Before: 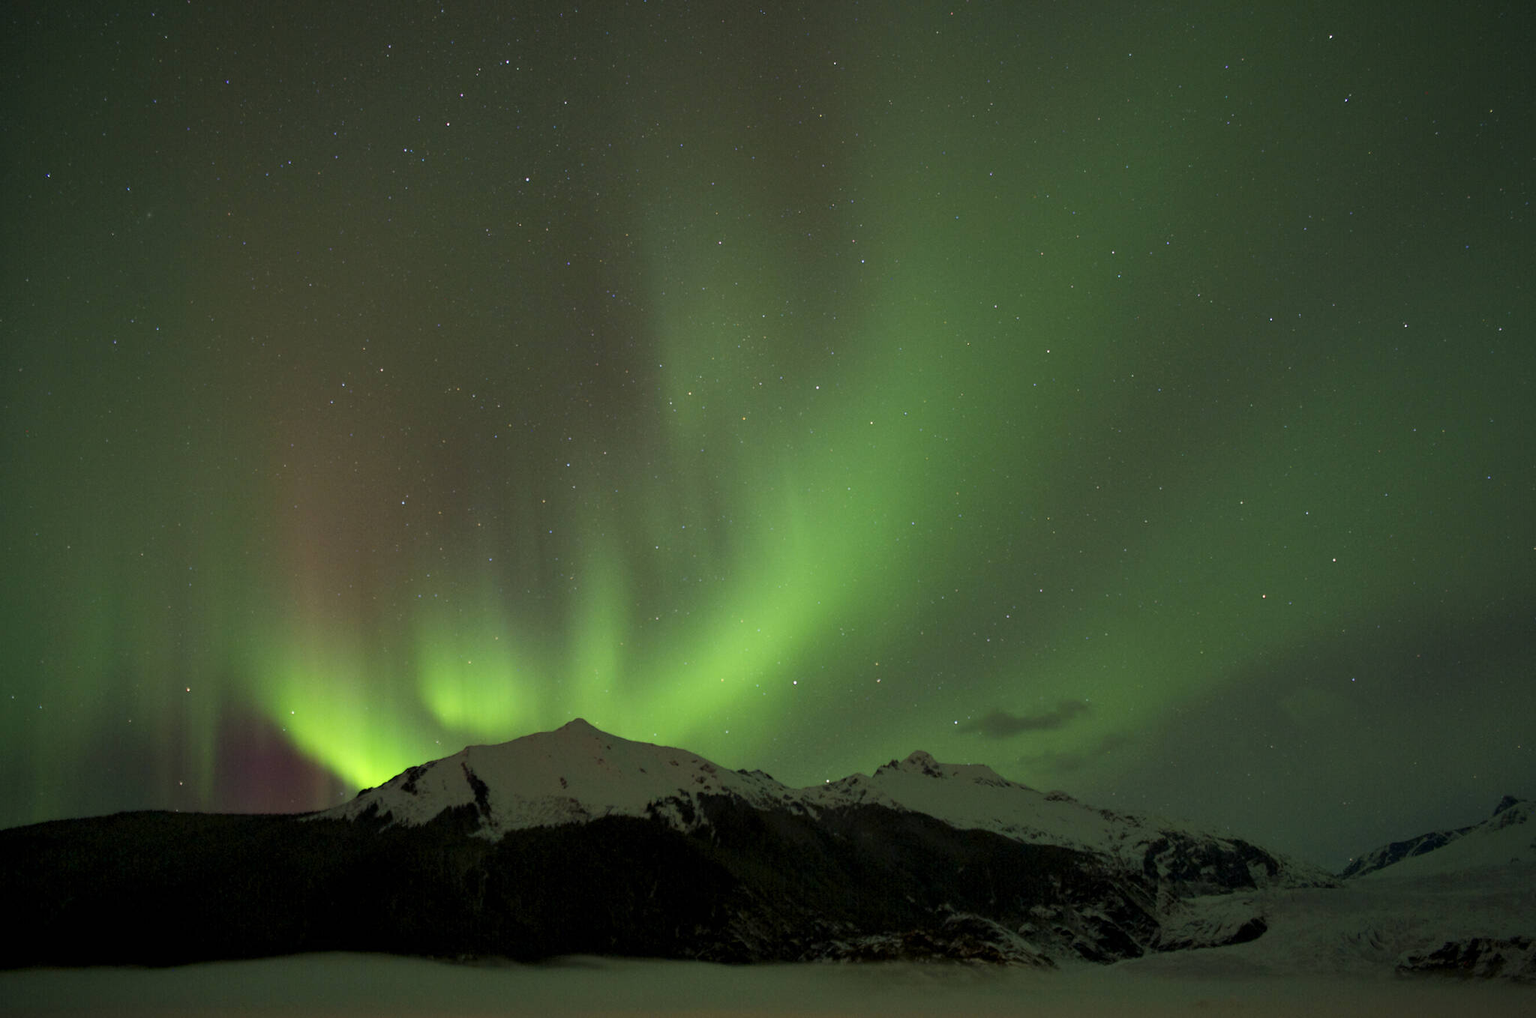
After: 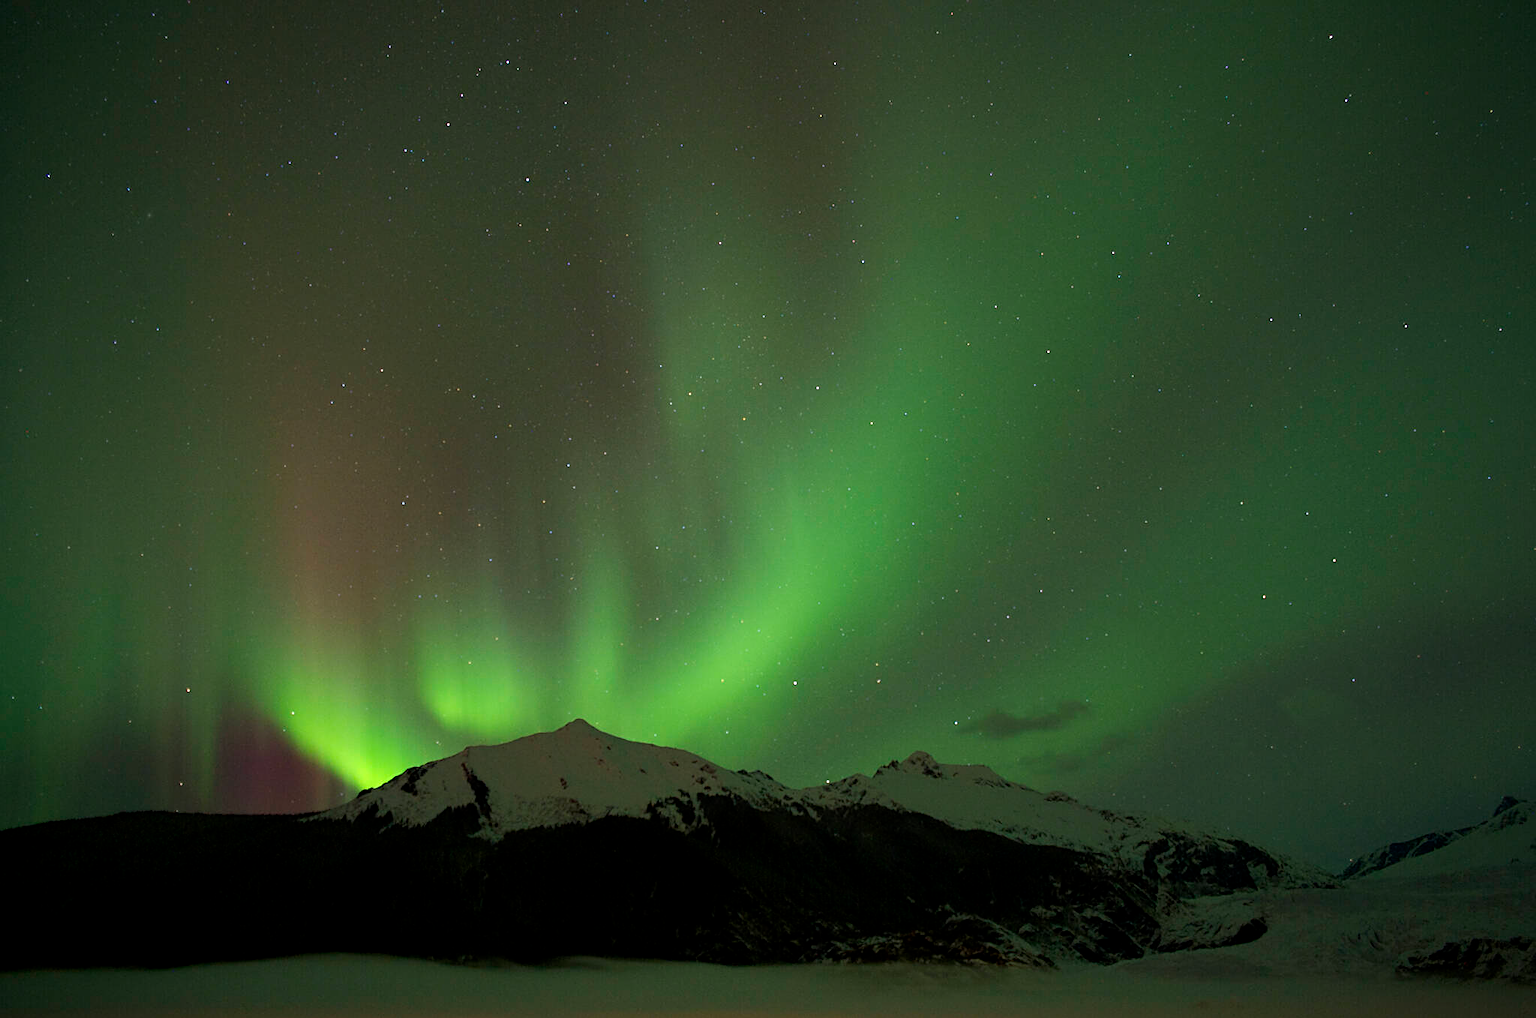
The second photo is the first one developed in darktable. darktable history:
sharpen: on, module defaults
shadows and highlights: shadows -23.08, highlights 46.15, soften with gaussian
